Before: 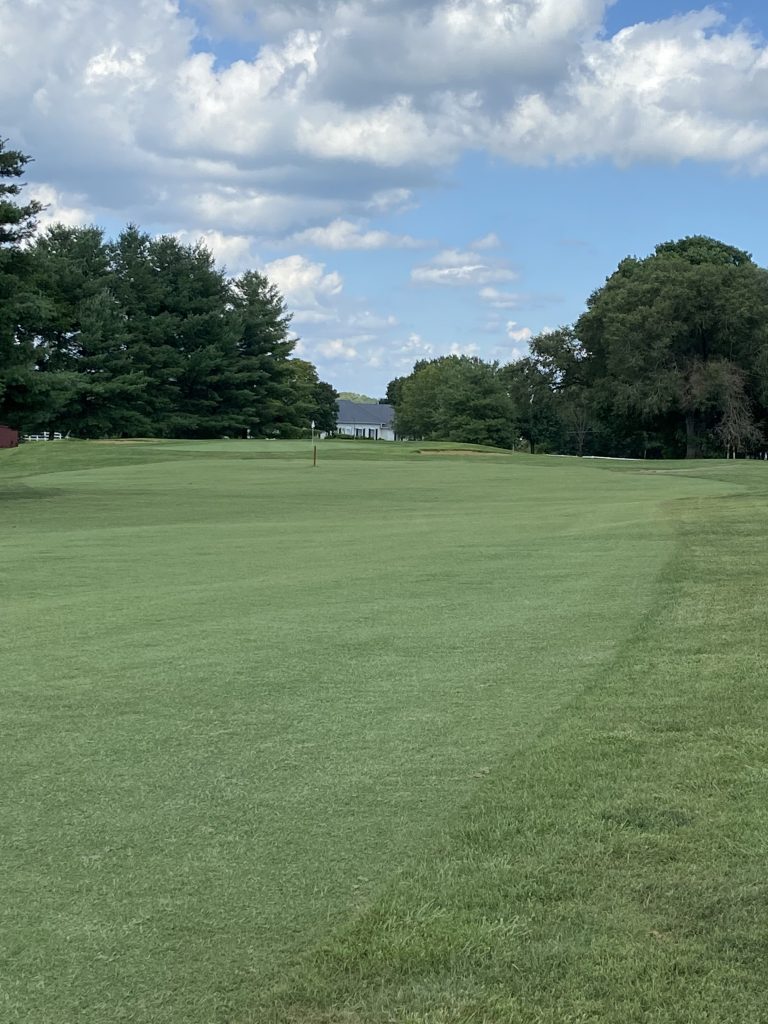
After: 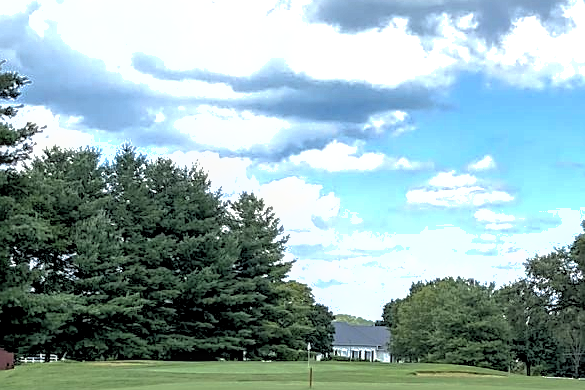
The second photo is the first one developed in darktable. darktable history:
rgb levels: levels [[0.01, 0.419, 0.839], [0, 0.5, 1], [0, 0.5, 1]]
exposure: black level correction 0, exposure 0.7 EV, compensate exposure bias true, compensate highlight preservation false
local contrast: on, module defaults
crop: left 0.579%, top 7.627%, right 23.167%, bottom 54.275%
sharpen: on, module defaults
shadows and highlights: shadows 40, highlights -60
contrast brightness saturation: saturation -0.05
